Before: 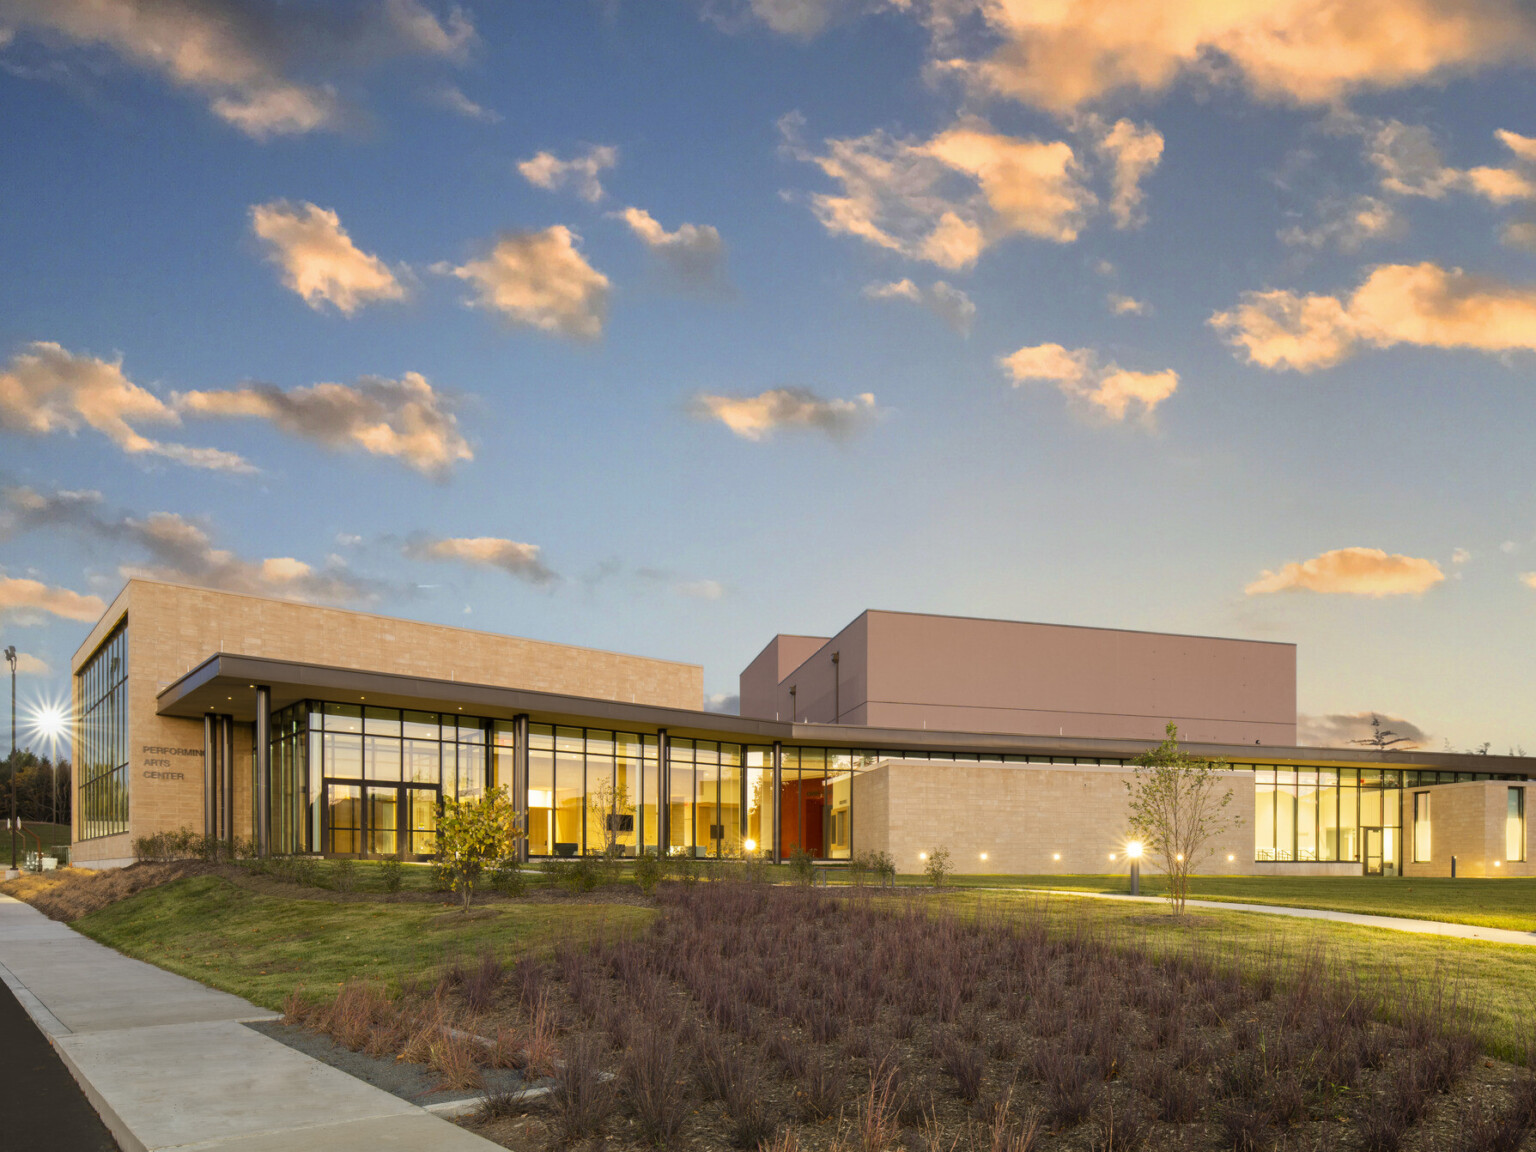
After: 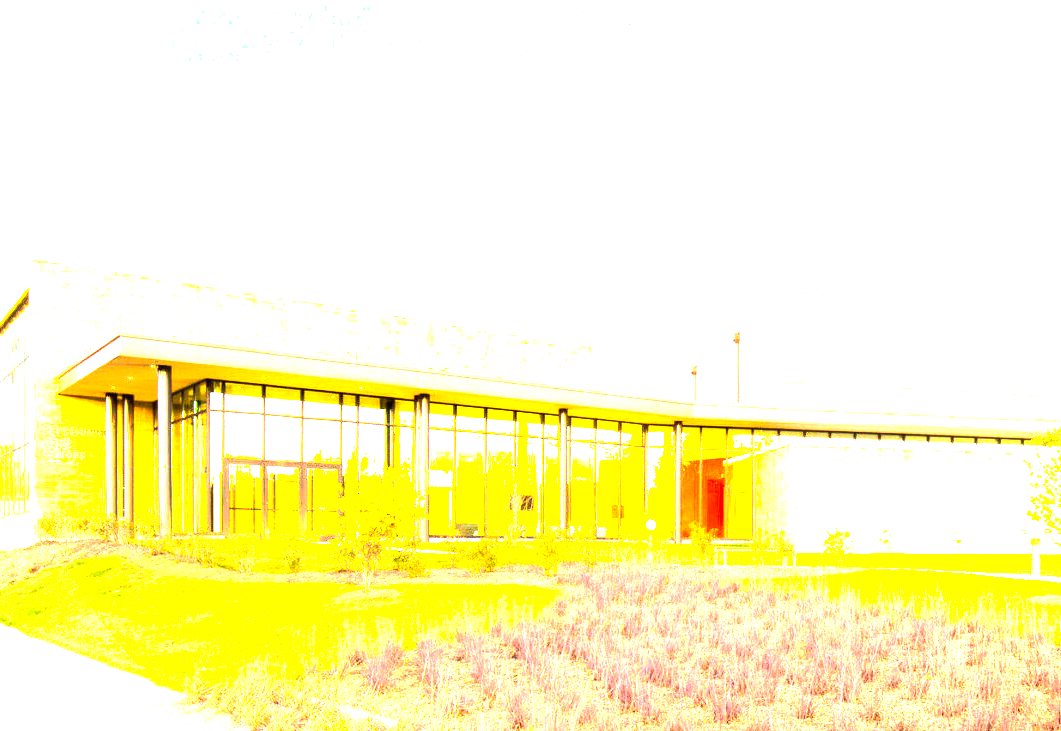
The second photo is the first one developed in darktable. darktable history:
color balance rgb: perceptual saturation grading › global saturation 10.09%, perceptual brilliance grading › highlights 16.04%, perceptual brilliance grading › shadows -14.077%, global vibrance 20%
exposure: black level correction 0, exposure 4.048 EV, compensate highlight preservation false
vignetting: fall-off start 97.29%, fall-off radius 78.25%, saturation 0.032, width/height ratio 1.108, unbound false
crop: left 6.468%, top 27.812%, right 24.404%, bottom 8.677%
tone curve: curves: ch0 [(0.013, 0) (0.061, 0.059) (0.239, 0.256) (0.502, 0.501) (0.683, 0.676) (0.761, 0.773) (0.858, 0.858) (0.987, 0.945)]; ch1 [(0, 0) (0.172, 0.123) (0.304, 0.267) (0.414, 0.395) (0.472, 0.473) (0.502, 0.502) (0.521, 0.528) (0.583, 0.595) (0.654, 0.673) (0.728, 0.761) (1, 1)]; ch2 [(0, 0) (0.411, 0.424) (0.485, 0.476) (0.502, 0.501) (0.553, 0.557) (0.57, 0.576) (1, 1)], color space Lab, independent channels
